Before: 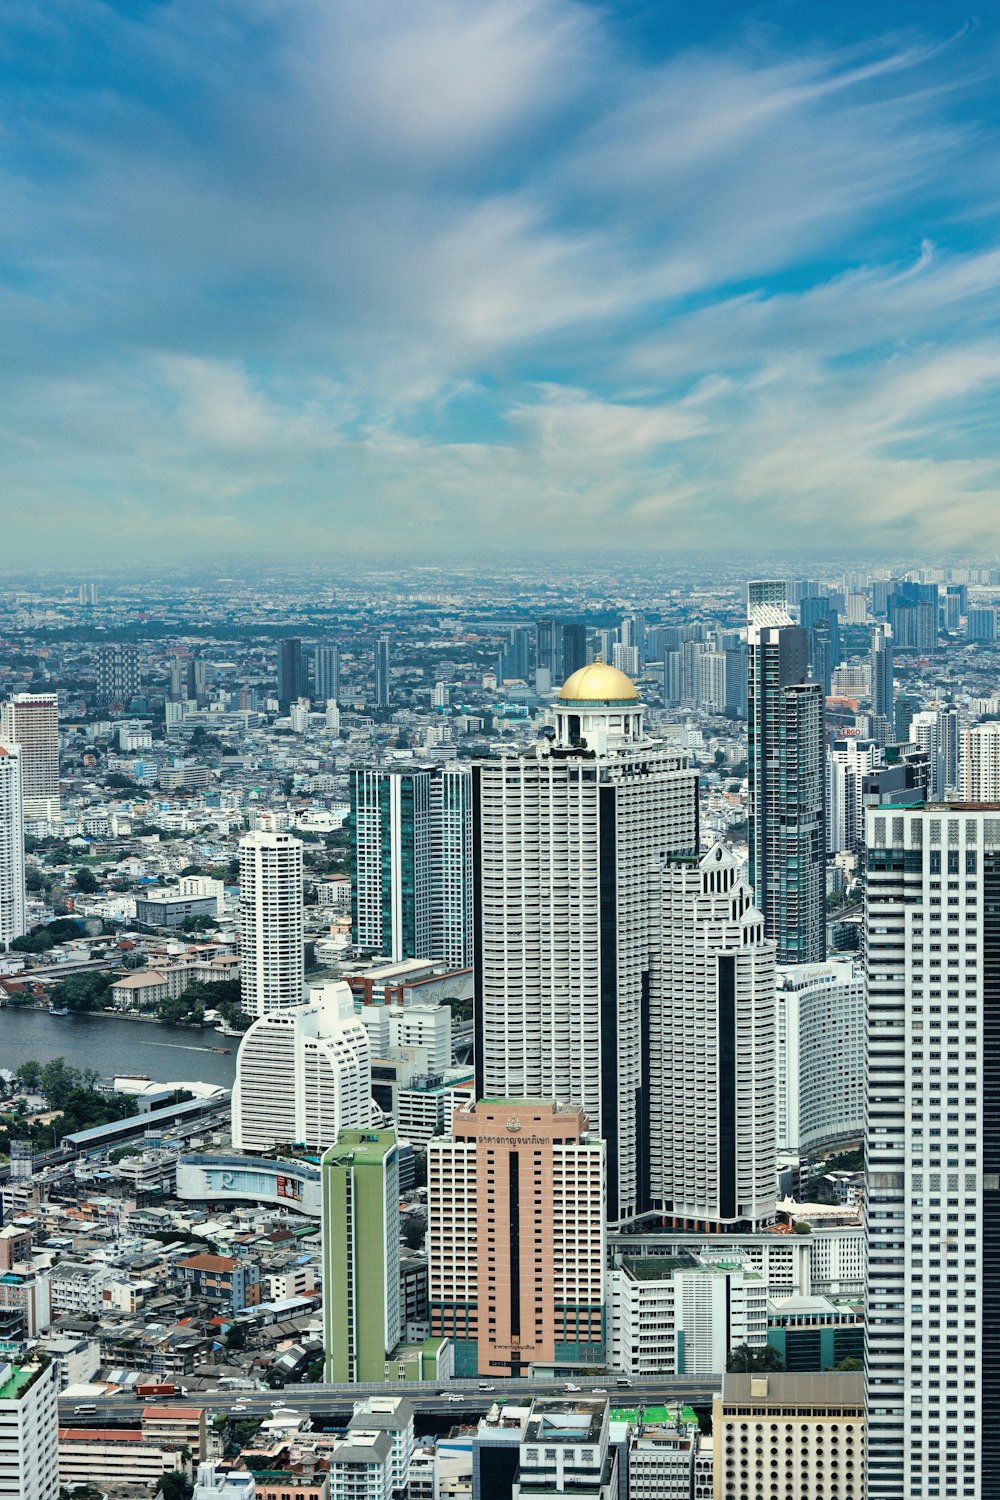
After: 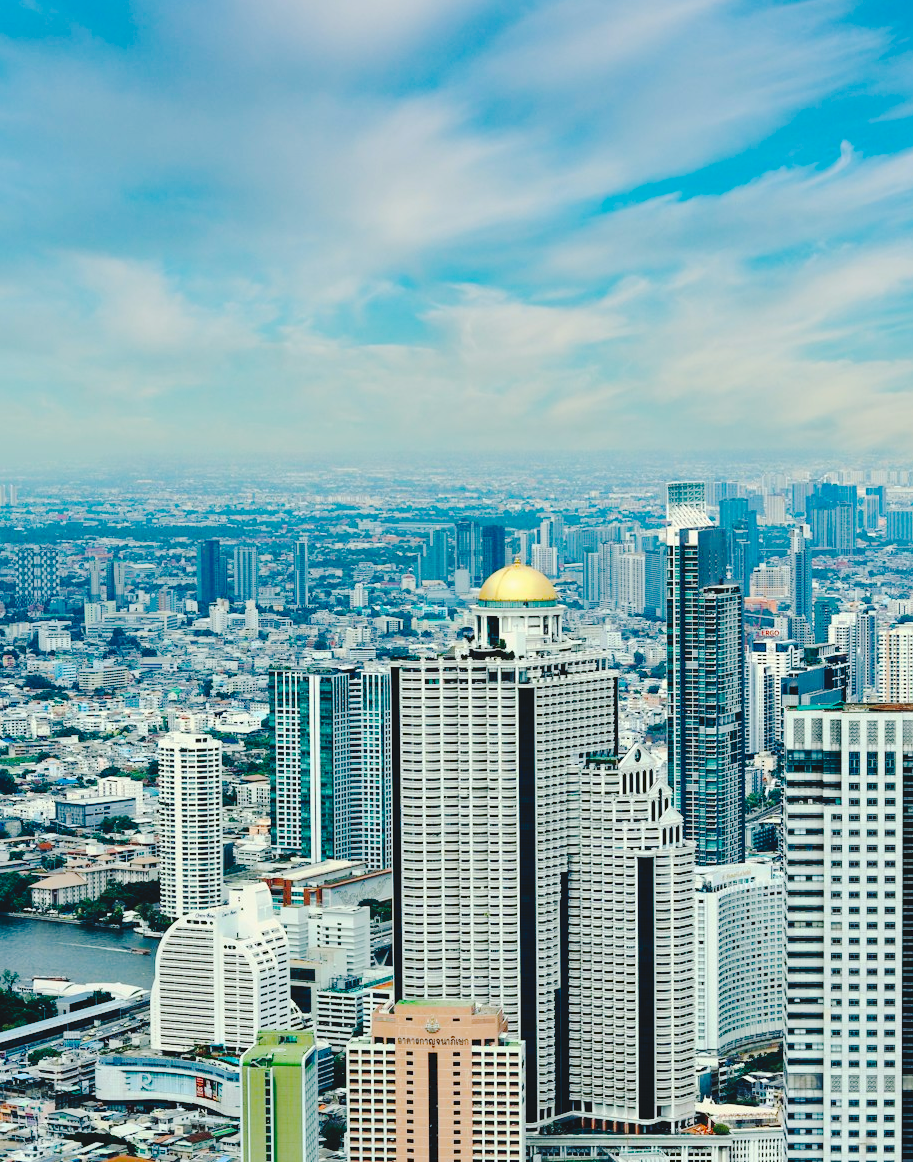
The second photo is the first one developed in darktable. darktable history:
color balance rgb: linear chroma grading › global chroma 15%, perceptual saturation grading › global saturation 30%
crop: left 8.155%, top 6.611%, bottom 15.385%
tone curve: curves: ch0 [(0, 0) (0.003, 0.057) (0.011, 0.061) (0.025, 0.065) (0.044, 0.075) (0.069, 0.082) (0.1, 0.09) (0.136, 0.102) (0.177, 0.145) (0.224, 0.195) (0.277, 0.27) (0.335, 0.374) (0.399, 0.486) (0.468, 0.578) (0.543, 0.652) (0.623, 0.717) (0.709, 0.778) (0.801, 0.837) (0.898, 0.909) (1, 1)], preserve colors none
